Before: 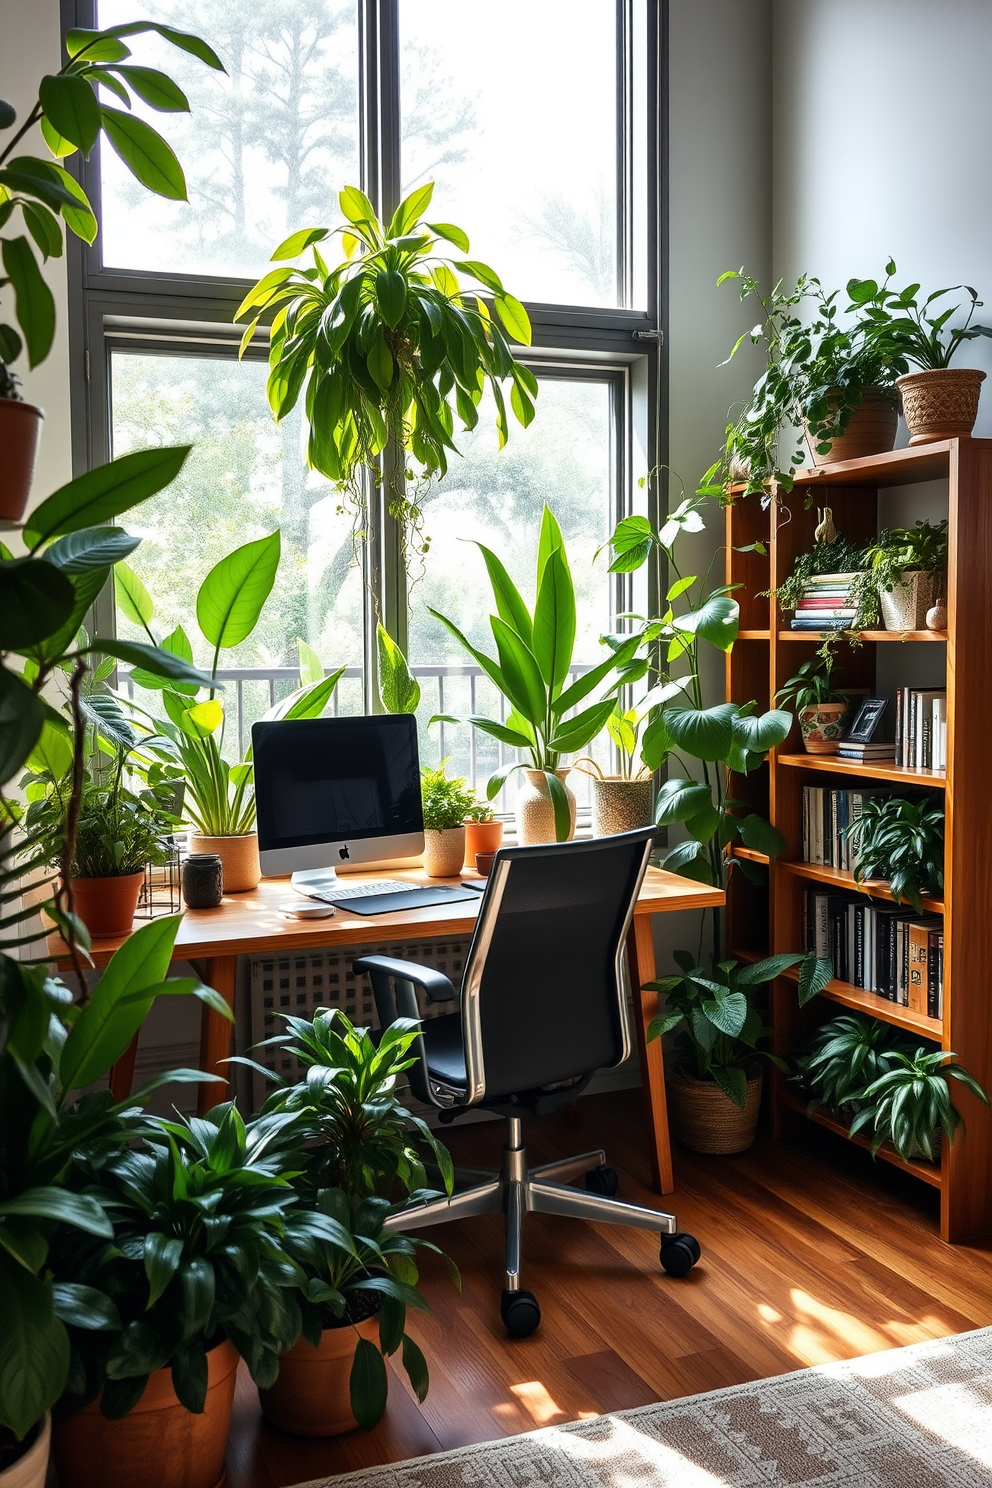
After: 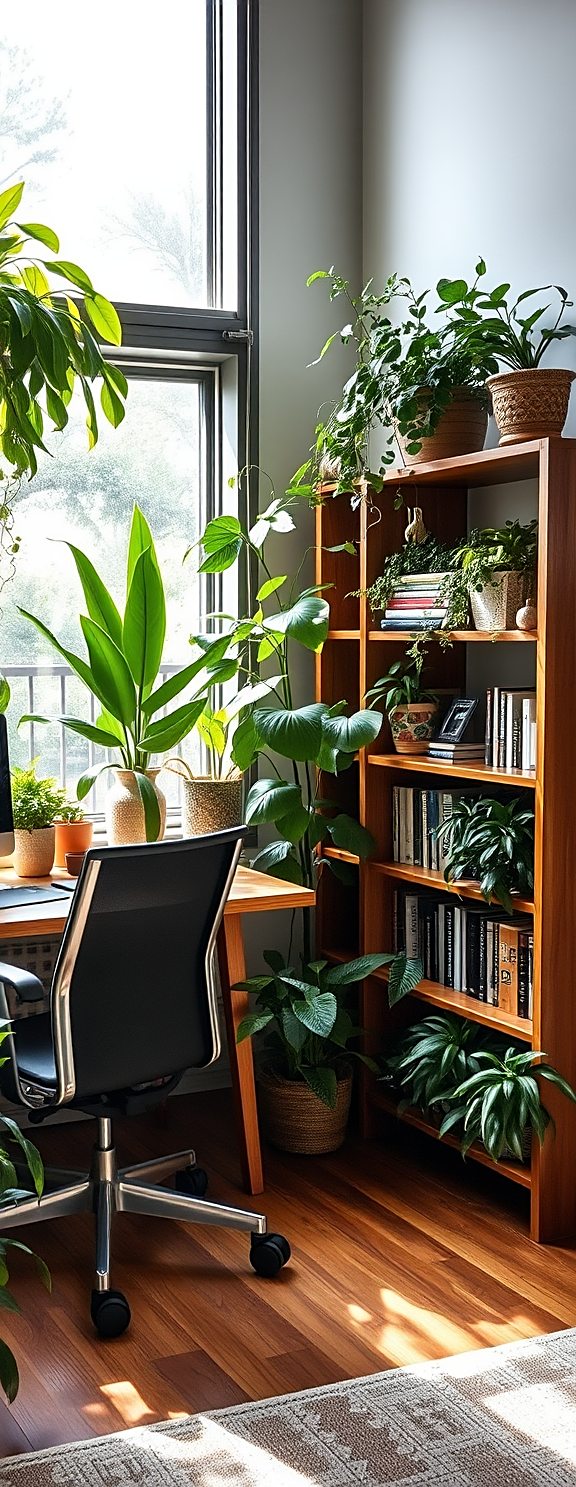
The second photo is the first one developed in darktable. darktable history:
sharpen: on, module defaults
crop: left 41.404%
